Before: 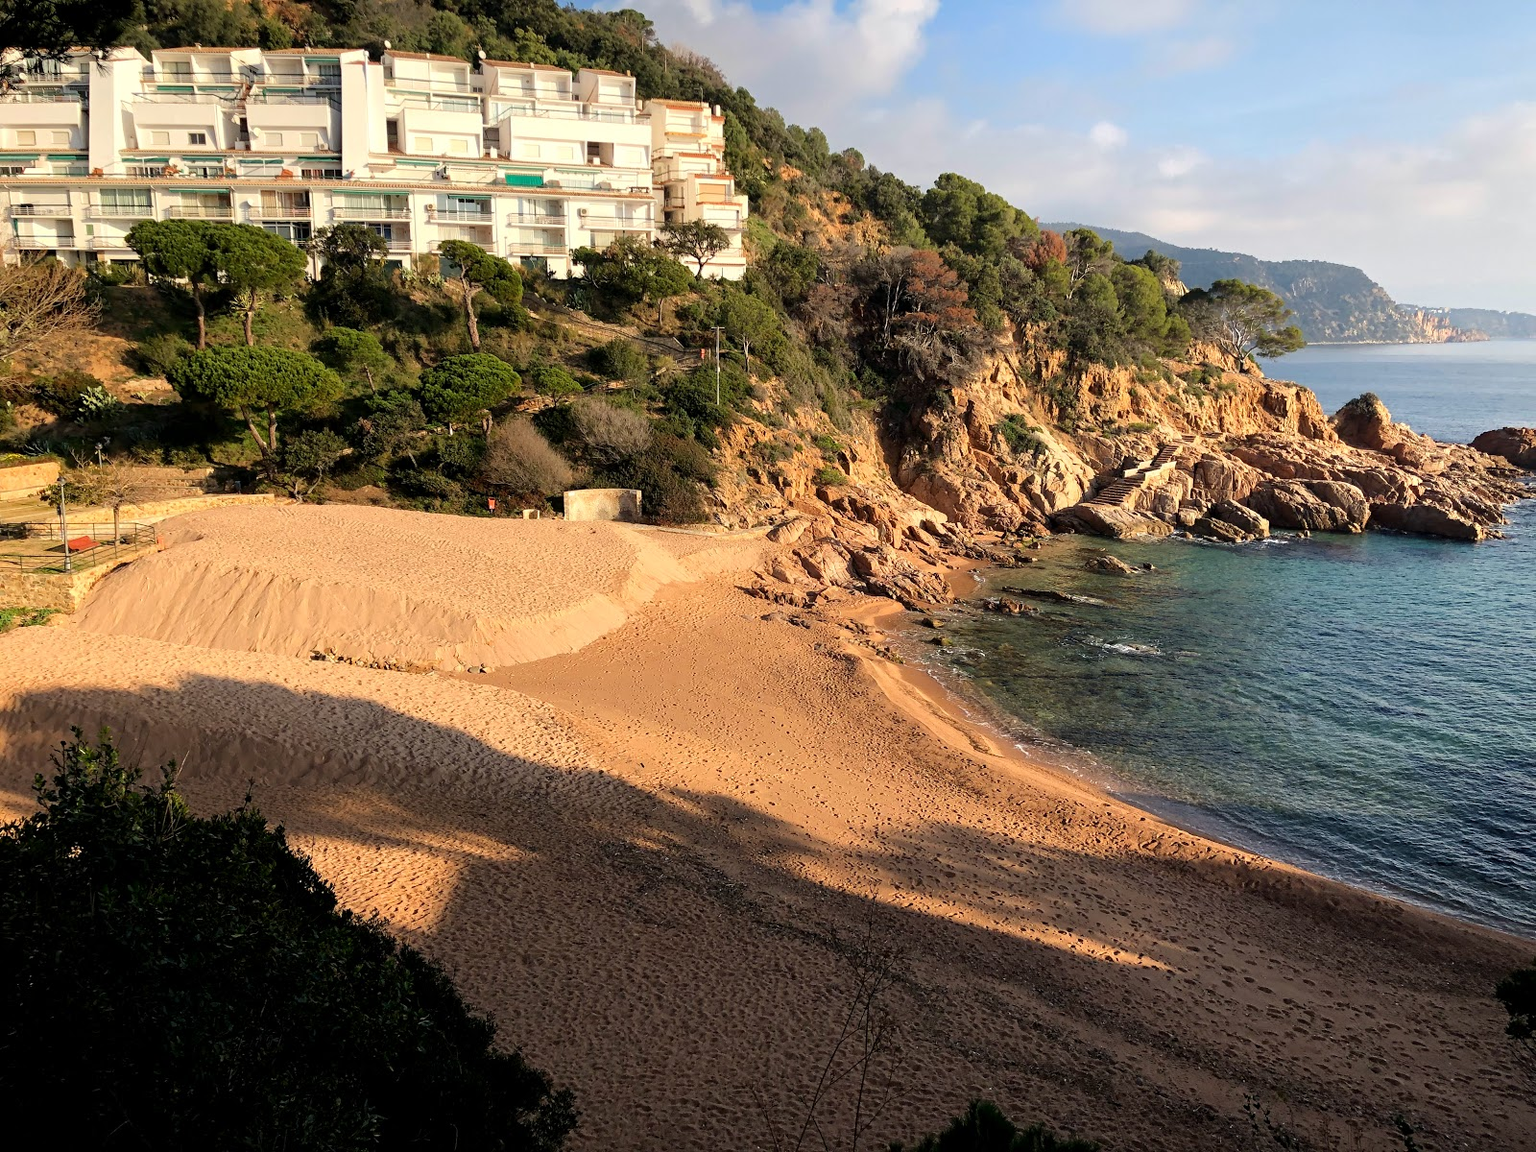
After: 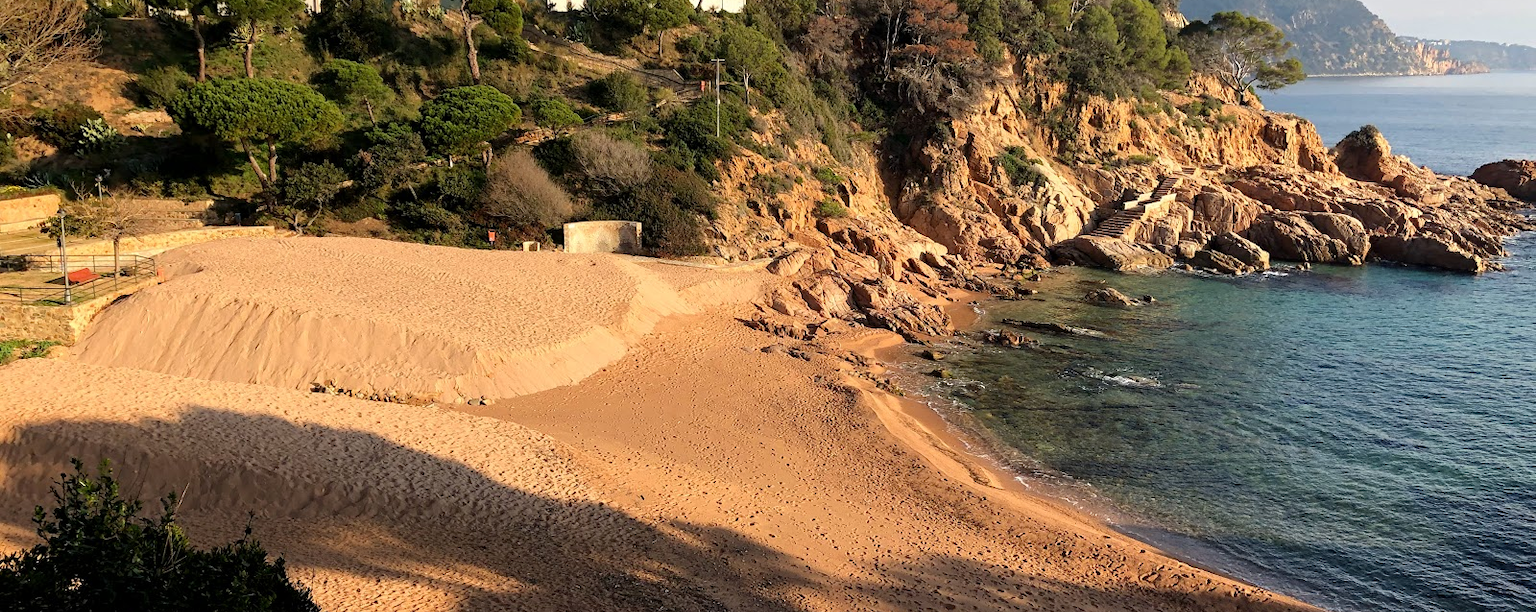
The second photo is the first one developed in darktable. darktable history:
crop and rotate: top 23.262%, bottom 23.498%
